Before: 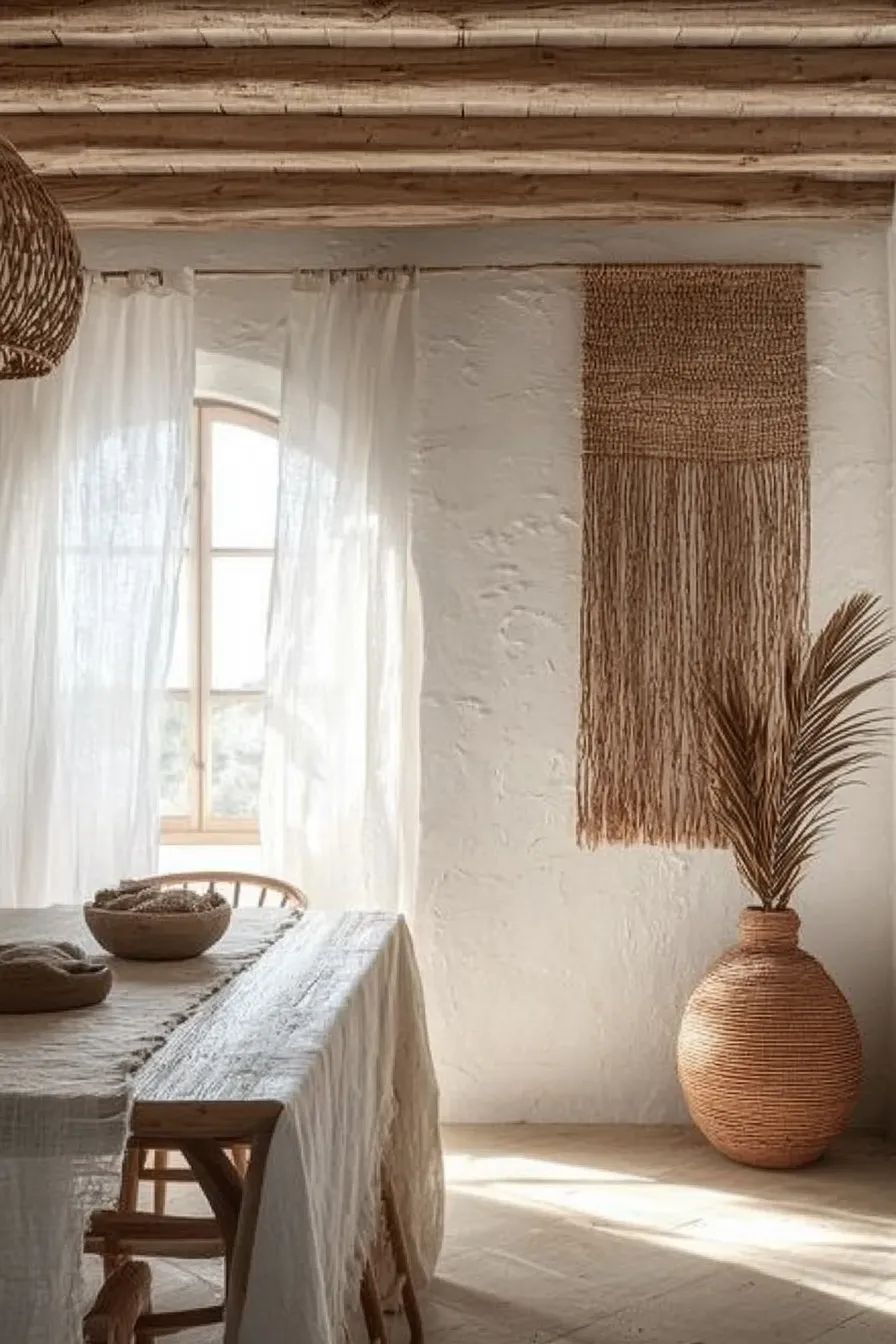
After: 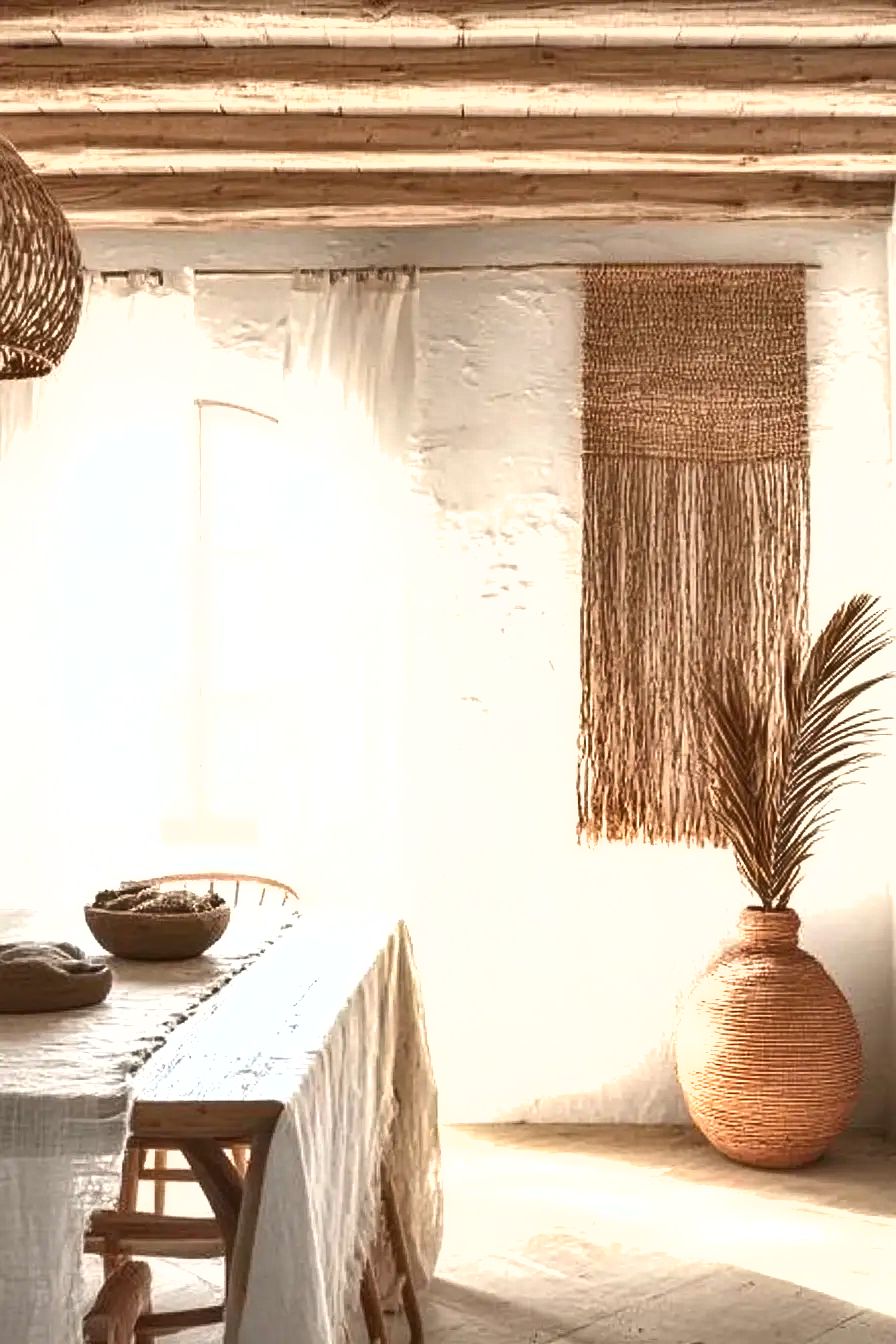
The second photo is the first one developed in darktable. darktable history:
exposure: black level correction 0, exposure 1.45 EV, compensate exposure bias true, compensate highlight preservation false
shadows and highlights: low approximation 0.01, soften with gaussian
tone equalizer: on, module defaults
